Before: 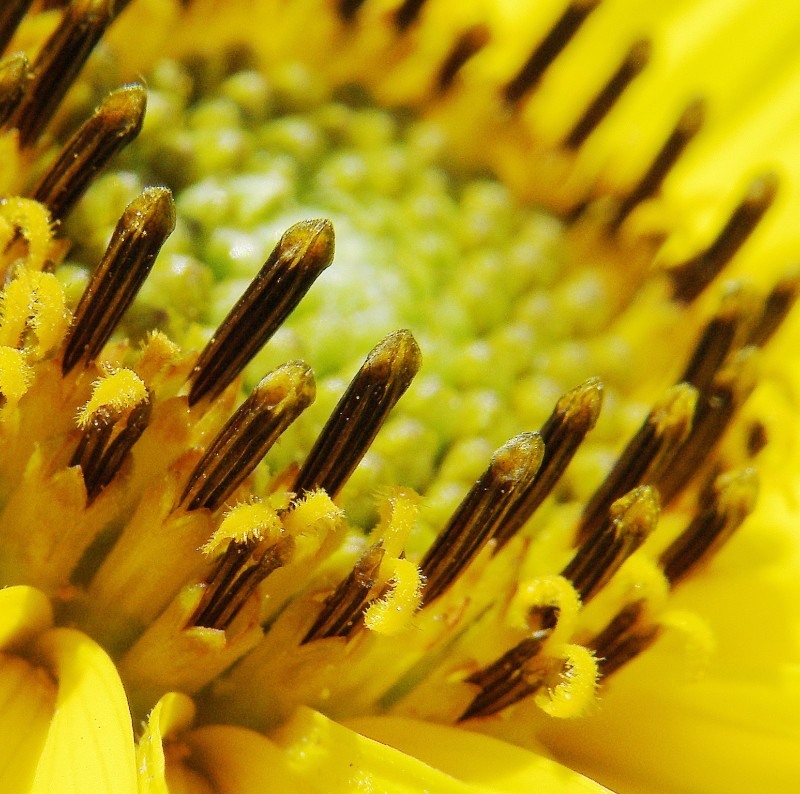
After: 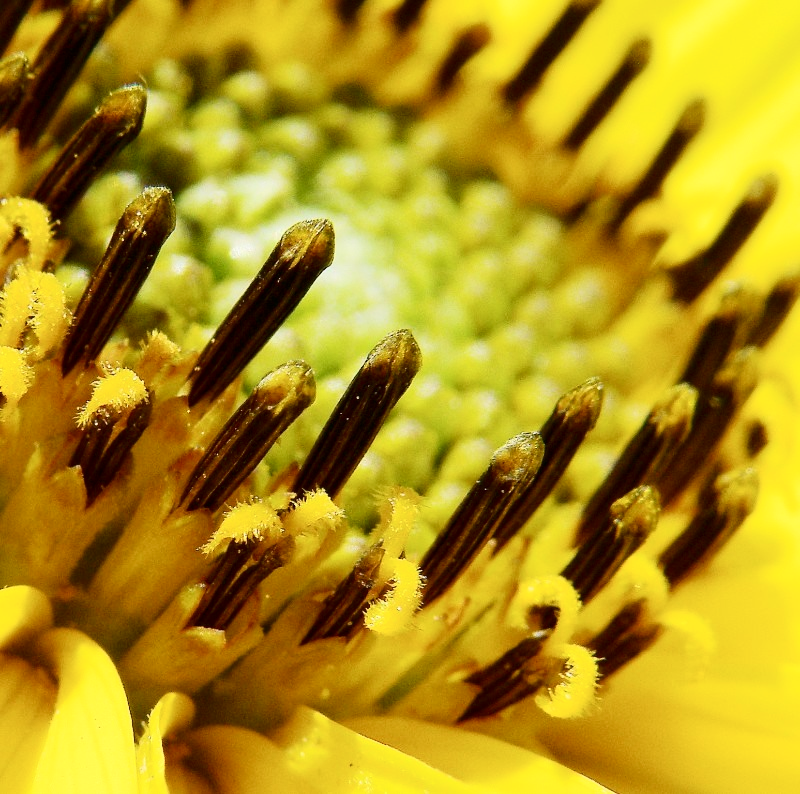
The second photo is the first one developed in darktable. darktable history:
tone curve: curves: ch0 [(0, 0) (0.042, 0.01) (0.223, 0.123) (0.59, 0.574) (0.802, 0.868) (1, 1)], color space Lab, independent channels, preserve colors none
